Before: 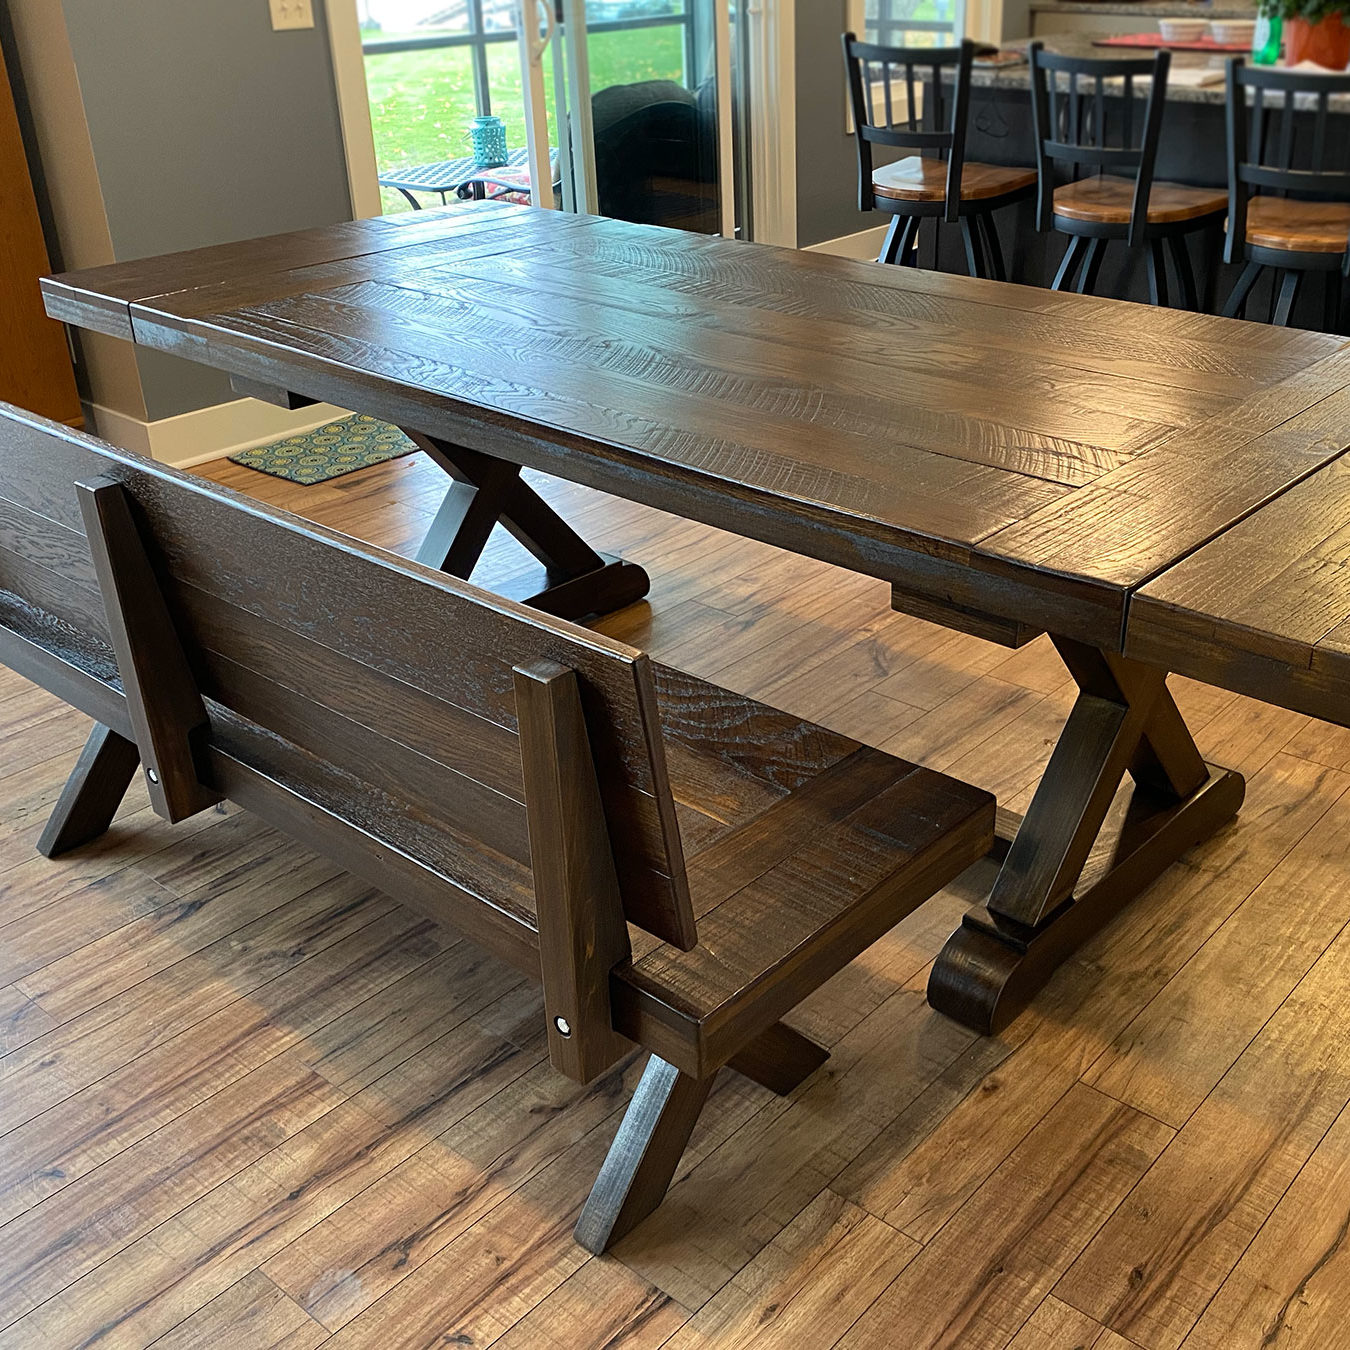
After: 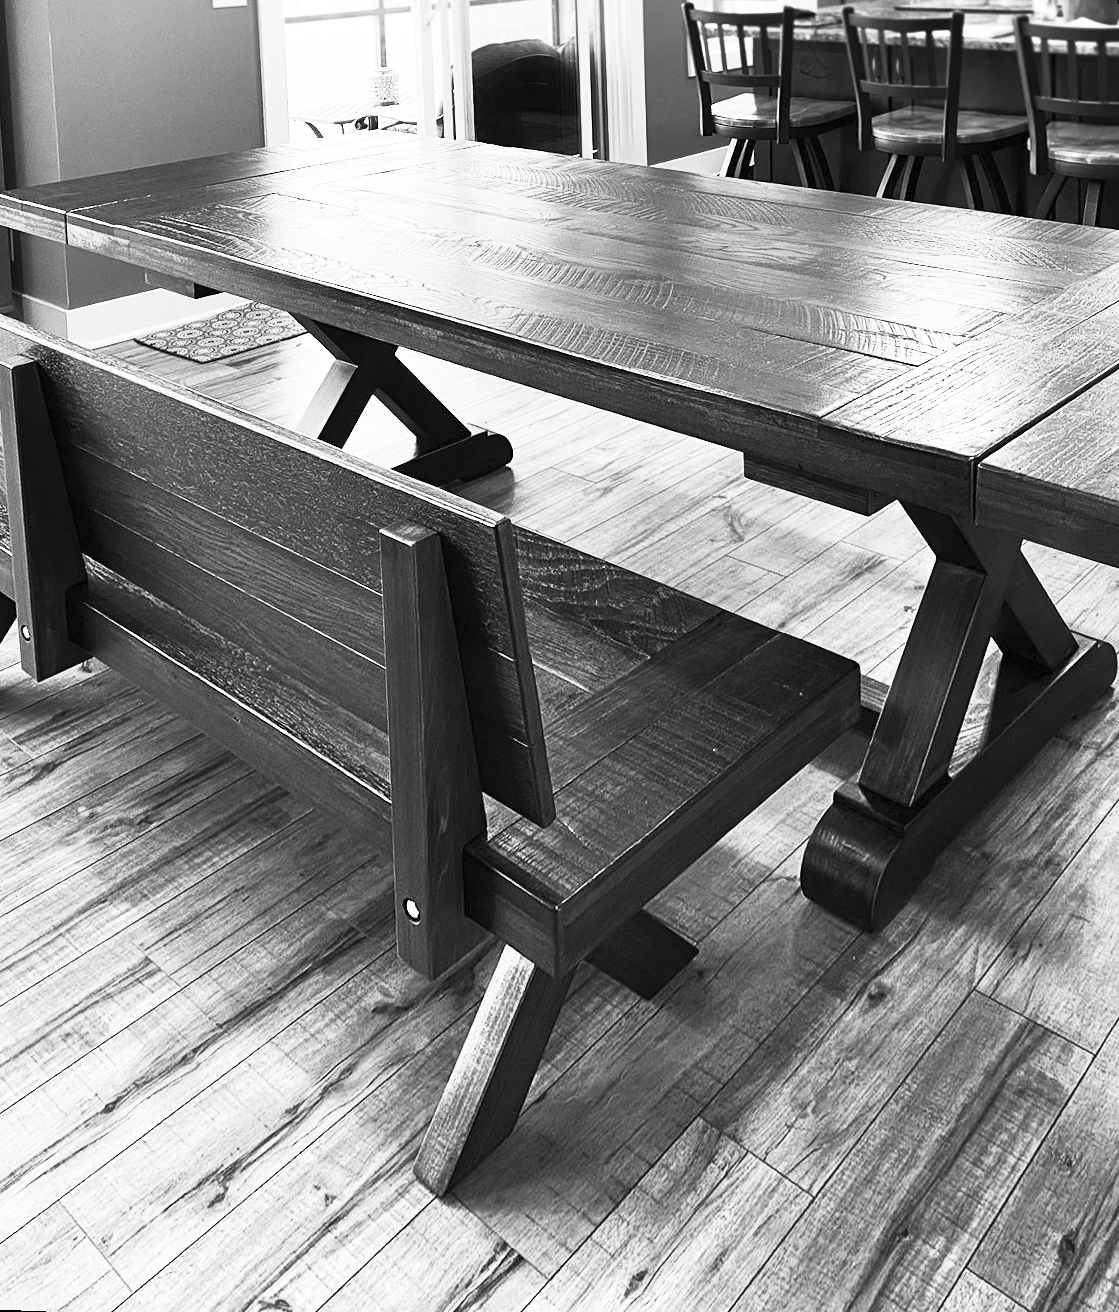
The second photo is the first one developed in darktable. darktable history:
contrast brightness saturation: contrast 0.53, brightness 0.47, saturation -1
rotate and perspective: rotation 0.72°, lens shift (vertical) -0.352, lens shift (horizontal) -0.051, crop left 0.152, crop right 0.859, crop top 0.019, crop bottom 0.964
shadows and highlights: shadows 0, highlights 40
